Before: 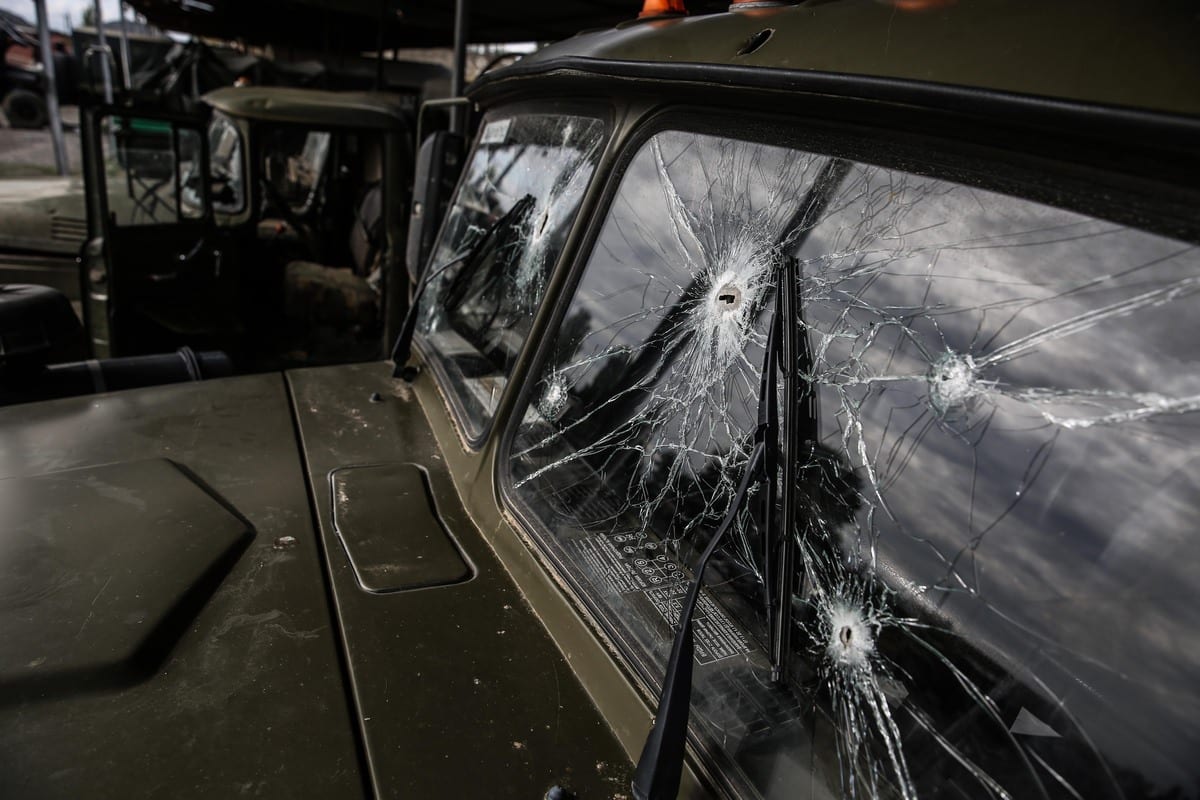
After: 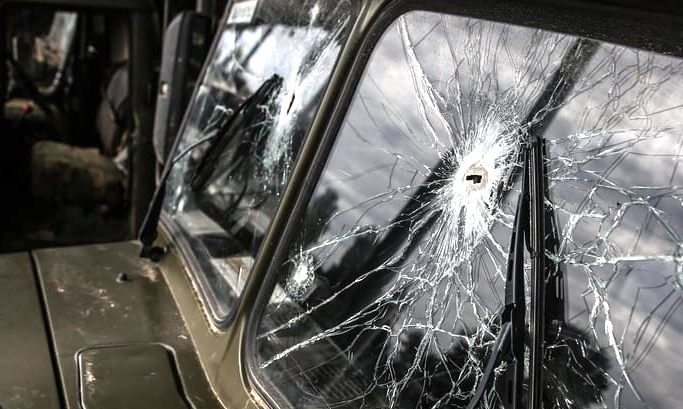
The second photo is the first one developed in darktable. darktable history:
exposure: exposure 0.999 EV, compensate highlight preservation false
crop: left 21.12%, top 15.073%, right 21.924%, bottom 33.764%
